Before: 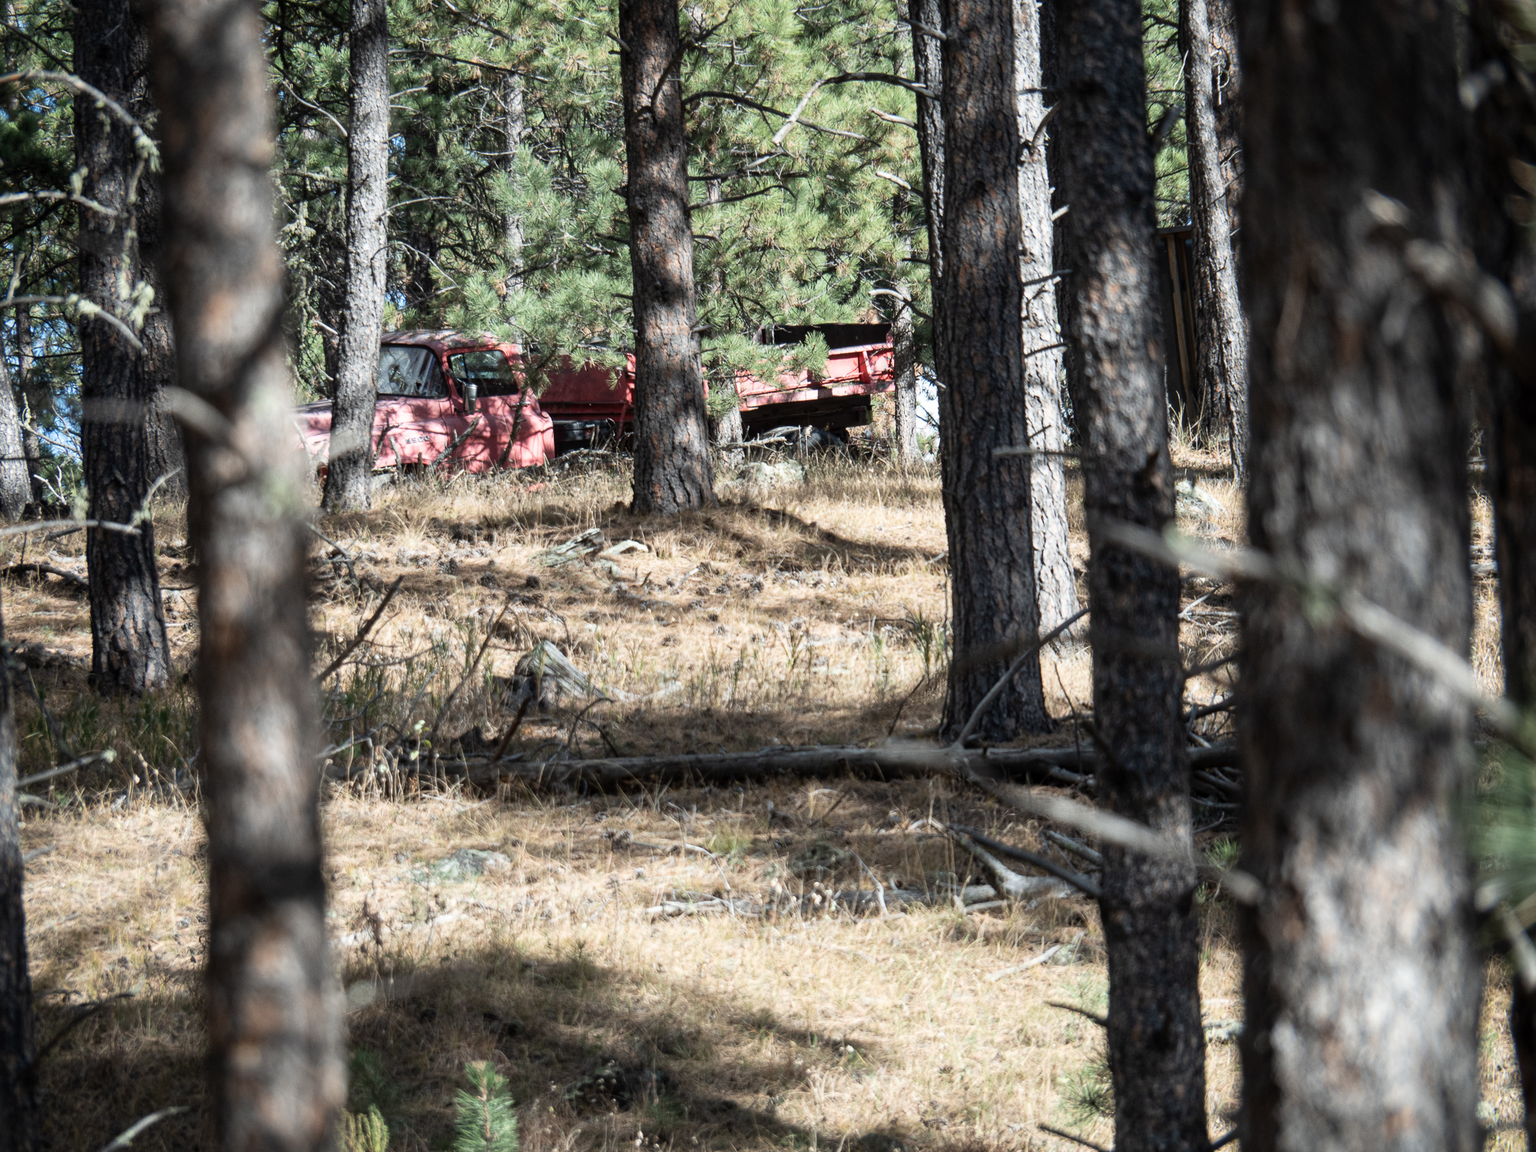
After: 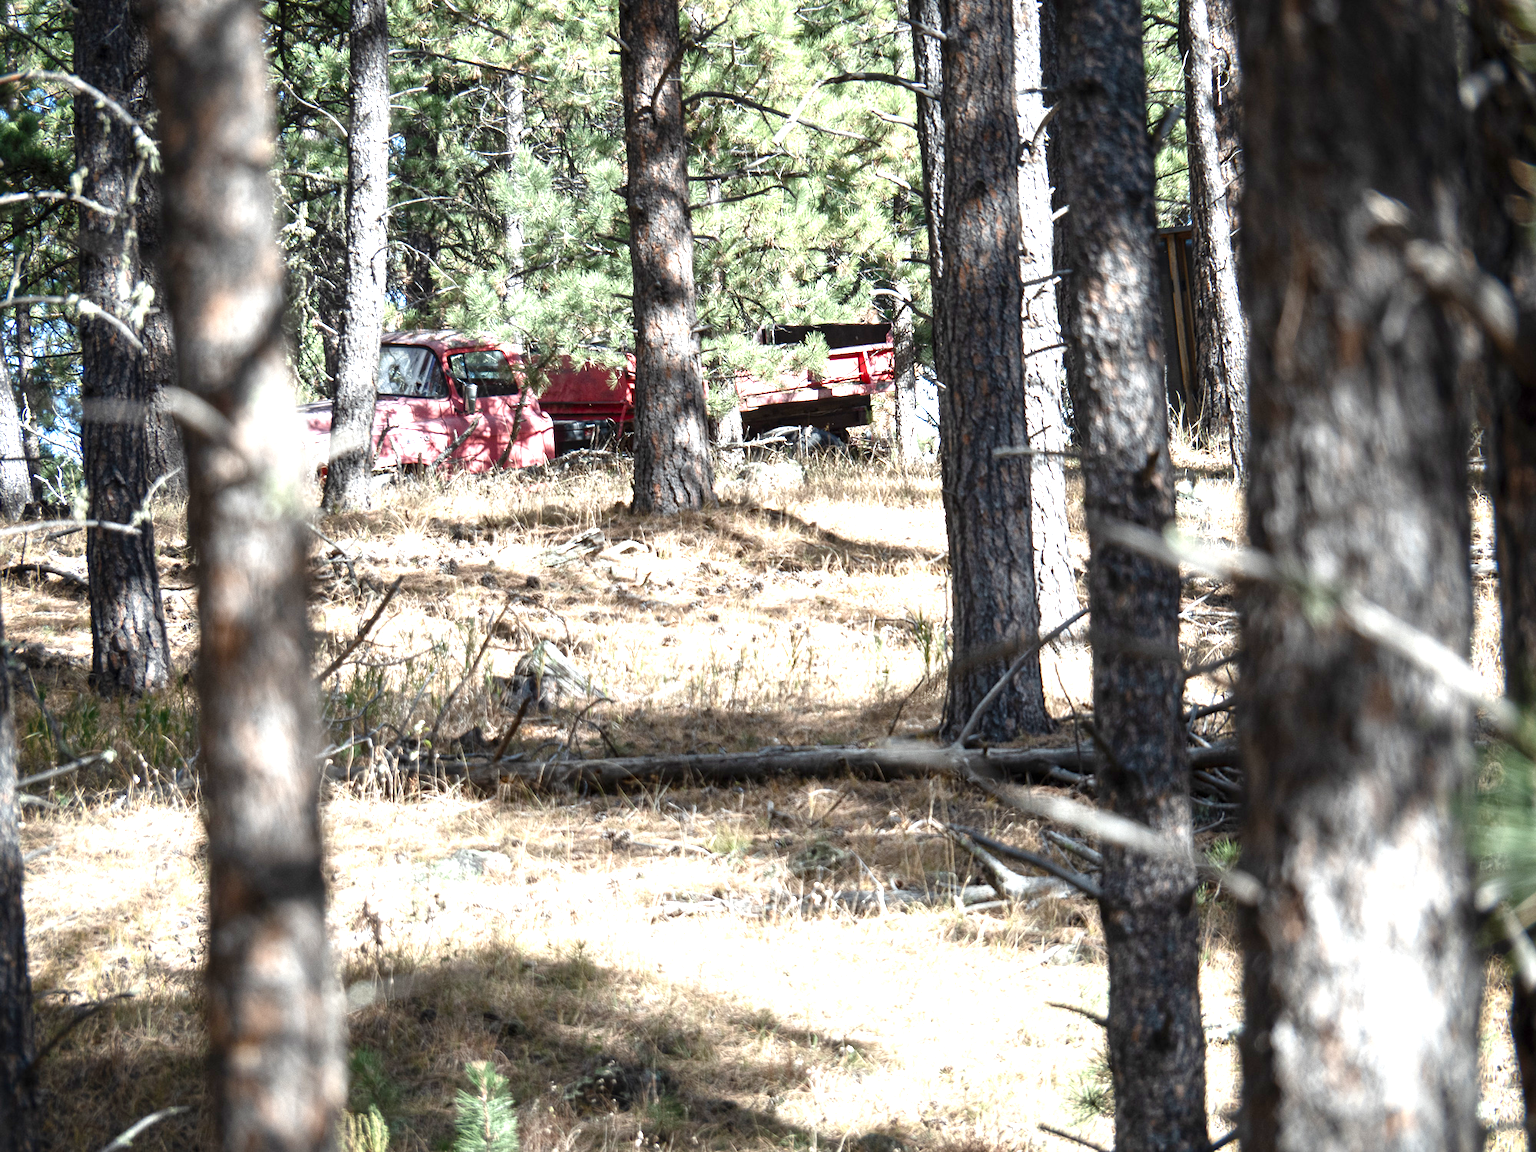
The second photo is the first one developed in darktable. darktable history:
color balance rgb: perceptual saturation grading › global saturation 20%, perceptual saturation grading › highlights -25%, perceptual saturation grading › shadows 50%, global vibrance -25%
exposure: black level correction 0, exposure 1.1 EV, compensate exposure bias true, compensate highlight preservation false
